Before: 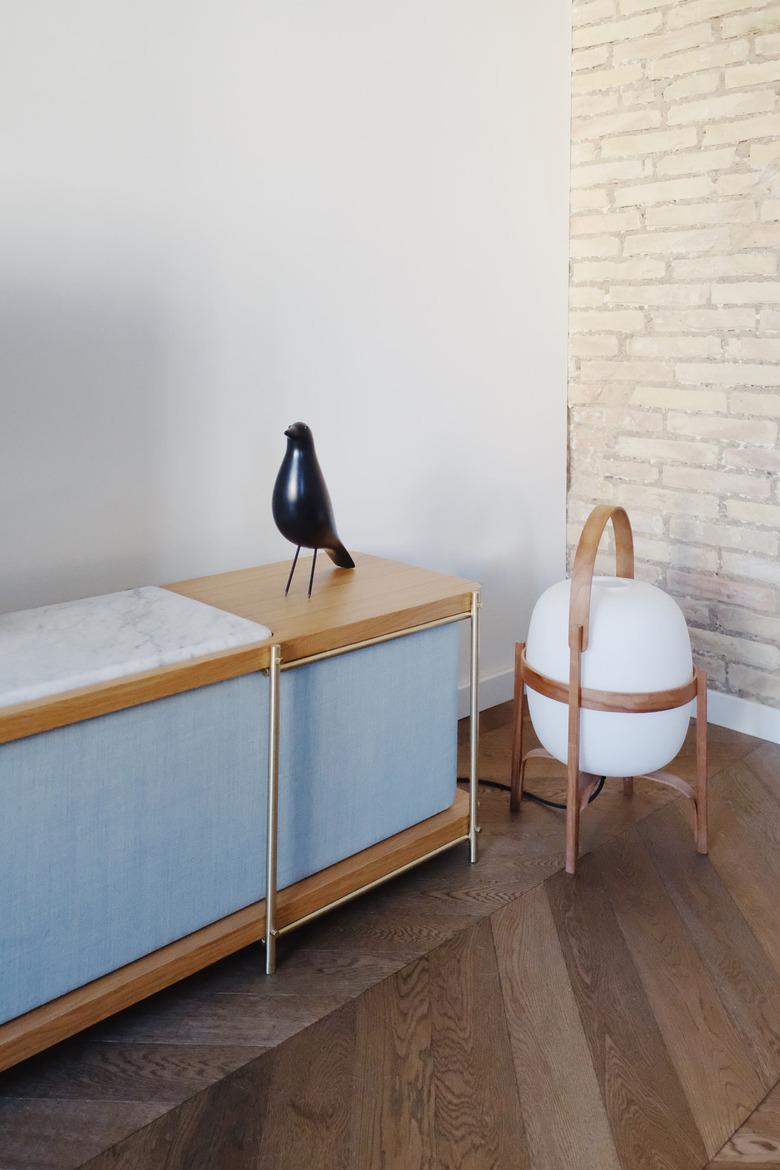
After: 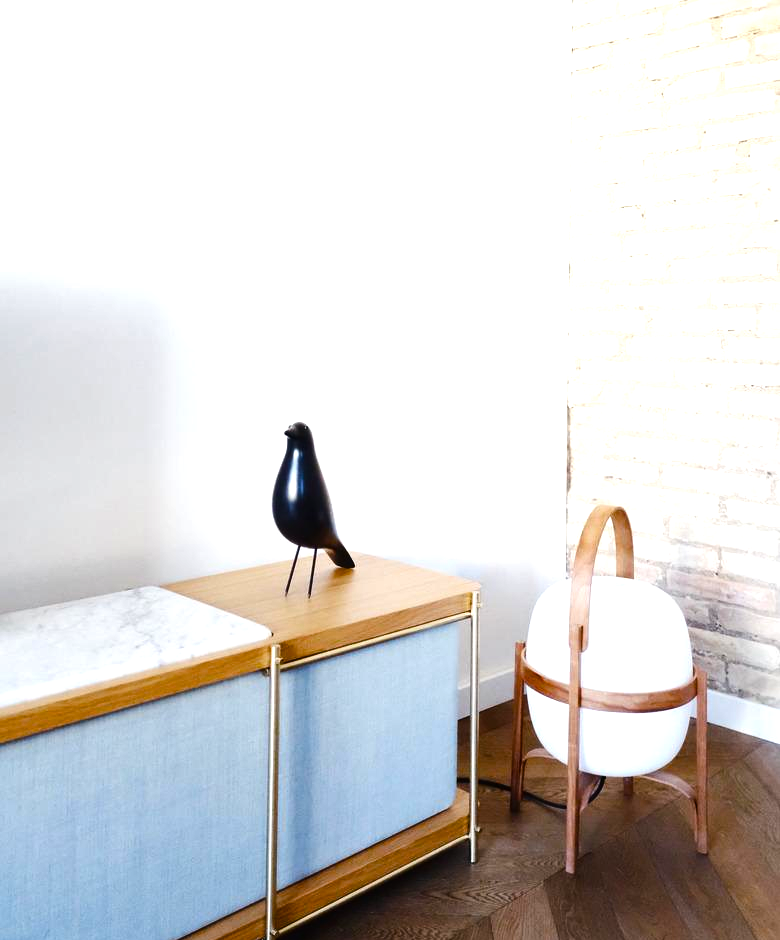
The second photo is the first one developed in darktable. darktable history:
crop: bottom 19.644%
tone equalizer: -8 EV -1.08 EV, -7 EV -1.01 EV, -6 EV -0.867 EV, -5 EV -0.578 EV, -3 EV 0.578 EV, -2 EV 0.867 EV, -1 EV 1.01 EV, +0 EV 1.08 EV, edges refinement/feathering 500, mask exposure compensation -1.57 EV, preserve details no
color balance rgb: perceptual saturation grading › global saturation 35%, perceptual saturation grading › highlights -30%, perceptual saturation grading › shadows 35%, perceptual brilliance grading › global brilliance 3%, perceptual brilliance grading › highlights -3%, perceptual brilliance grading › shadows 3%
